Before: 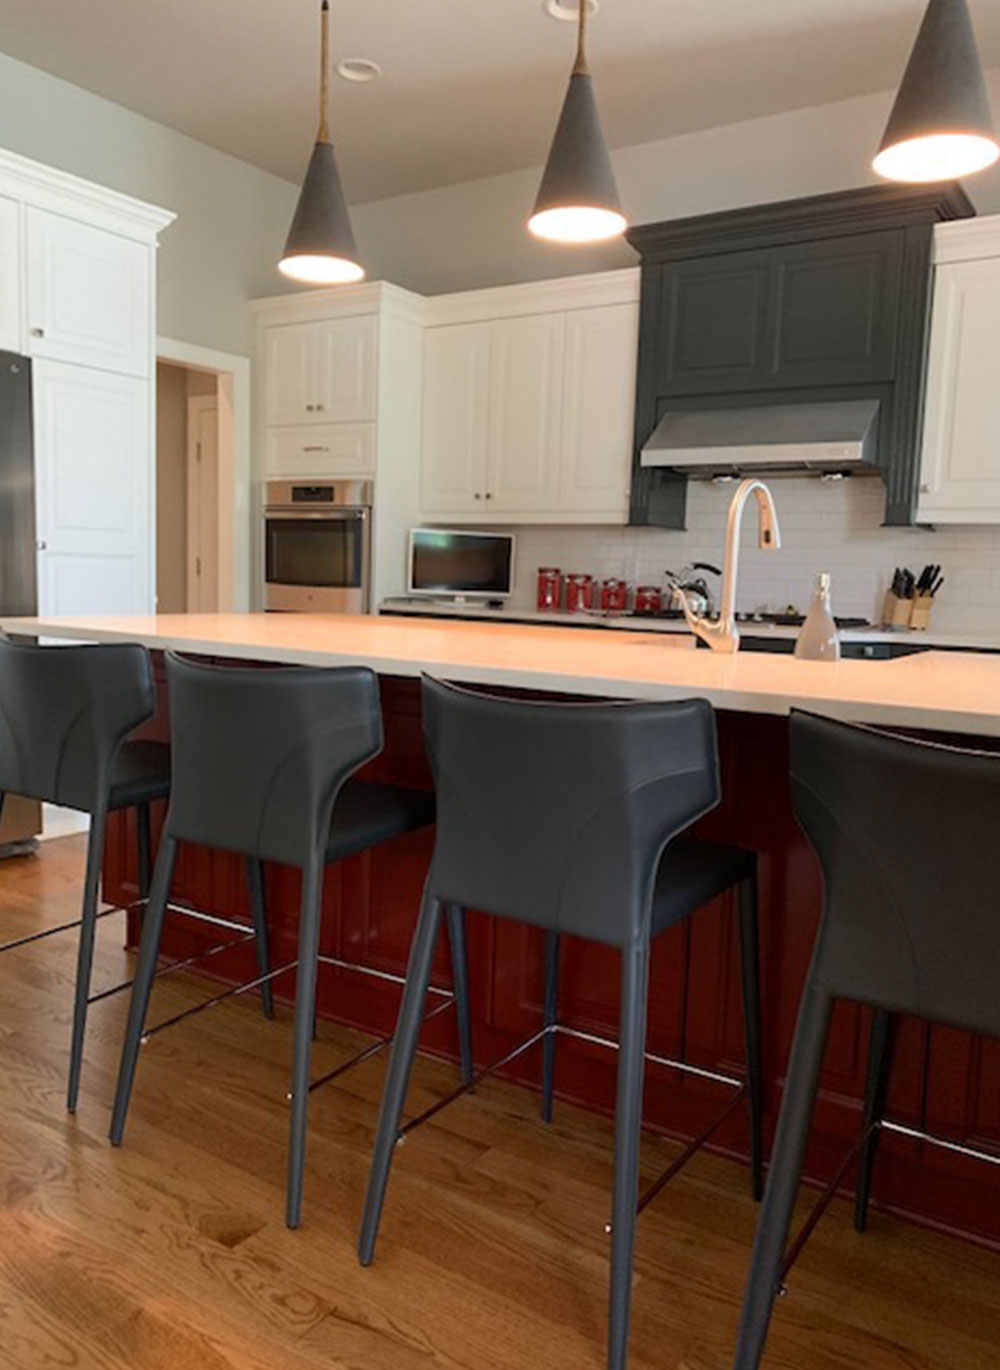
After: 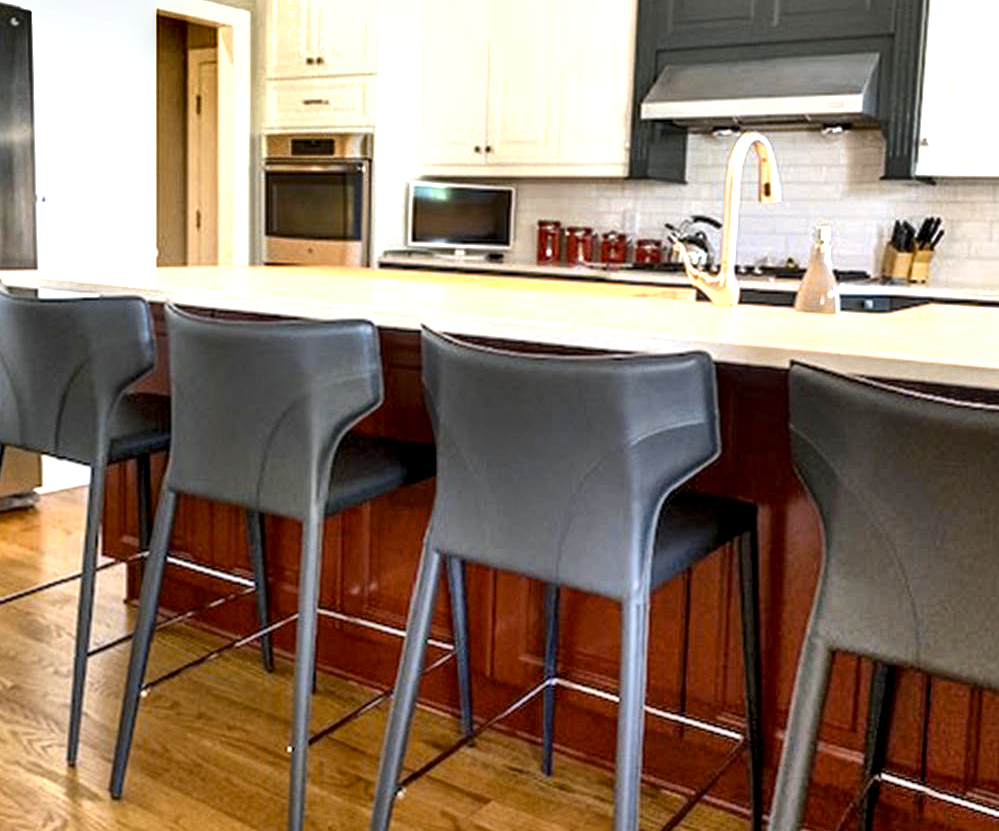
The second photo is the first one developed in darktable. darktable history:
exposure: exposure 1.2 EV, compensate highlight preservation false
crop and rotate: top 25.357%, bottom 13.942%
local contrast: detail 160%
white balance: red 0.983, blue 1.036
color contrast: green-magenta contrast 0.85, blue-yellow contrast 1.25, unbound 0
shadows and highlights: shadows 60, soften with gaussian
